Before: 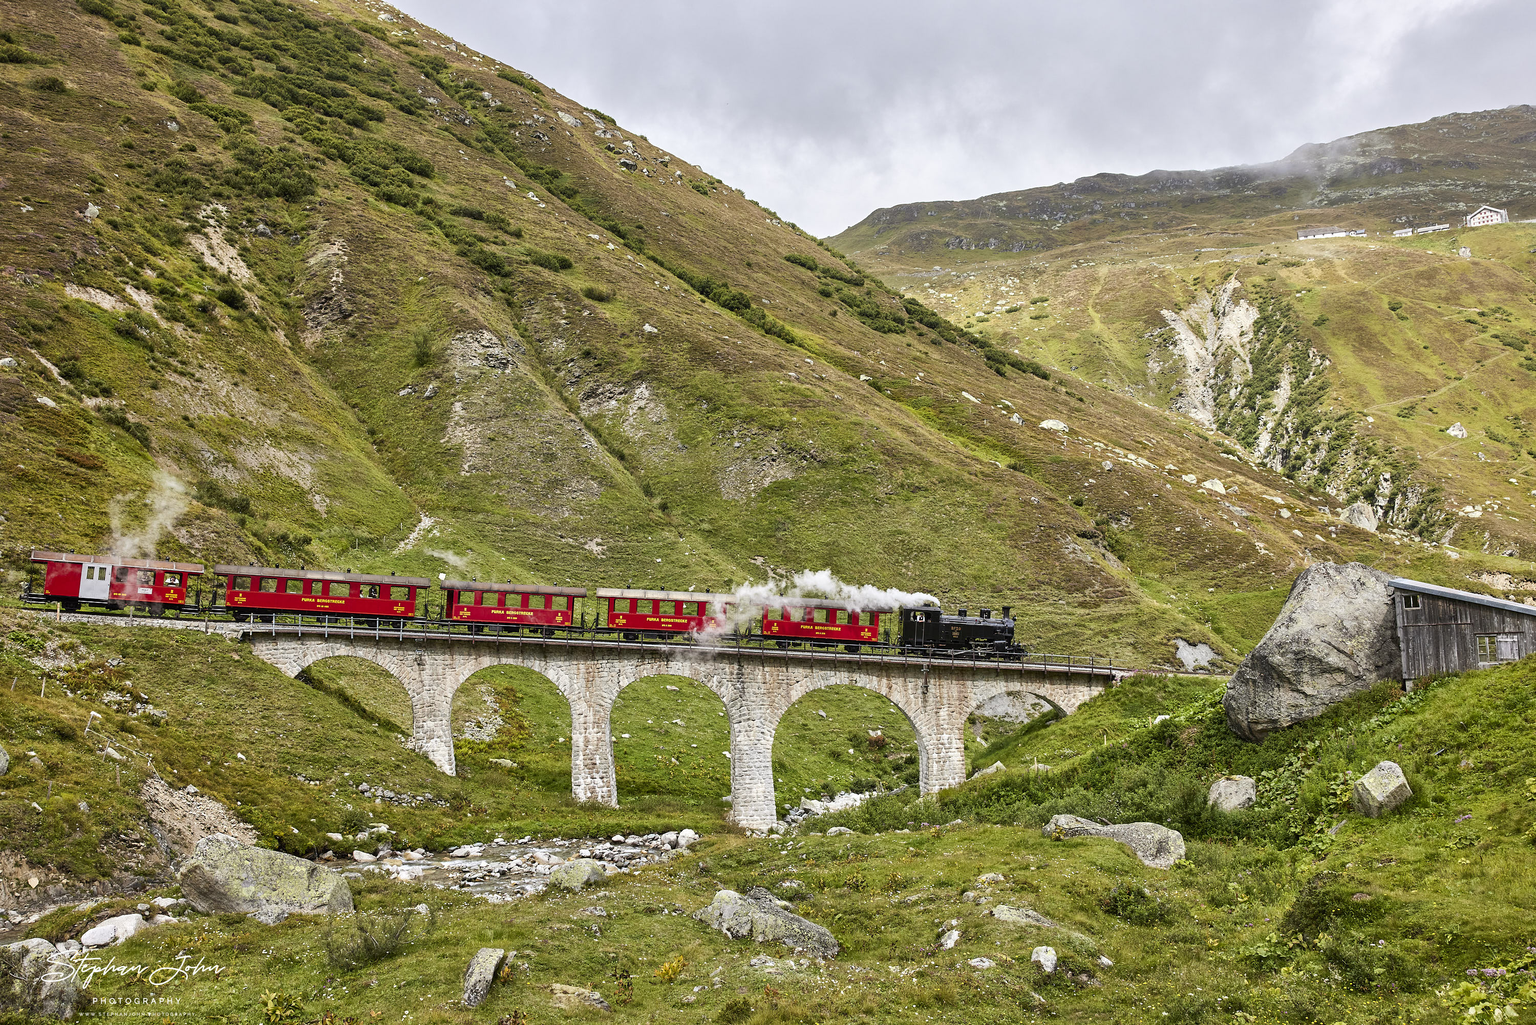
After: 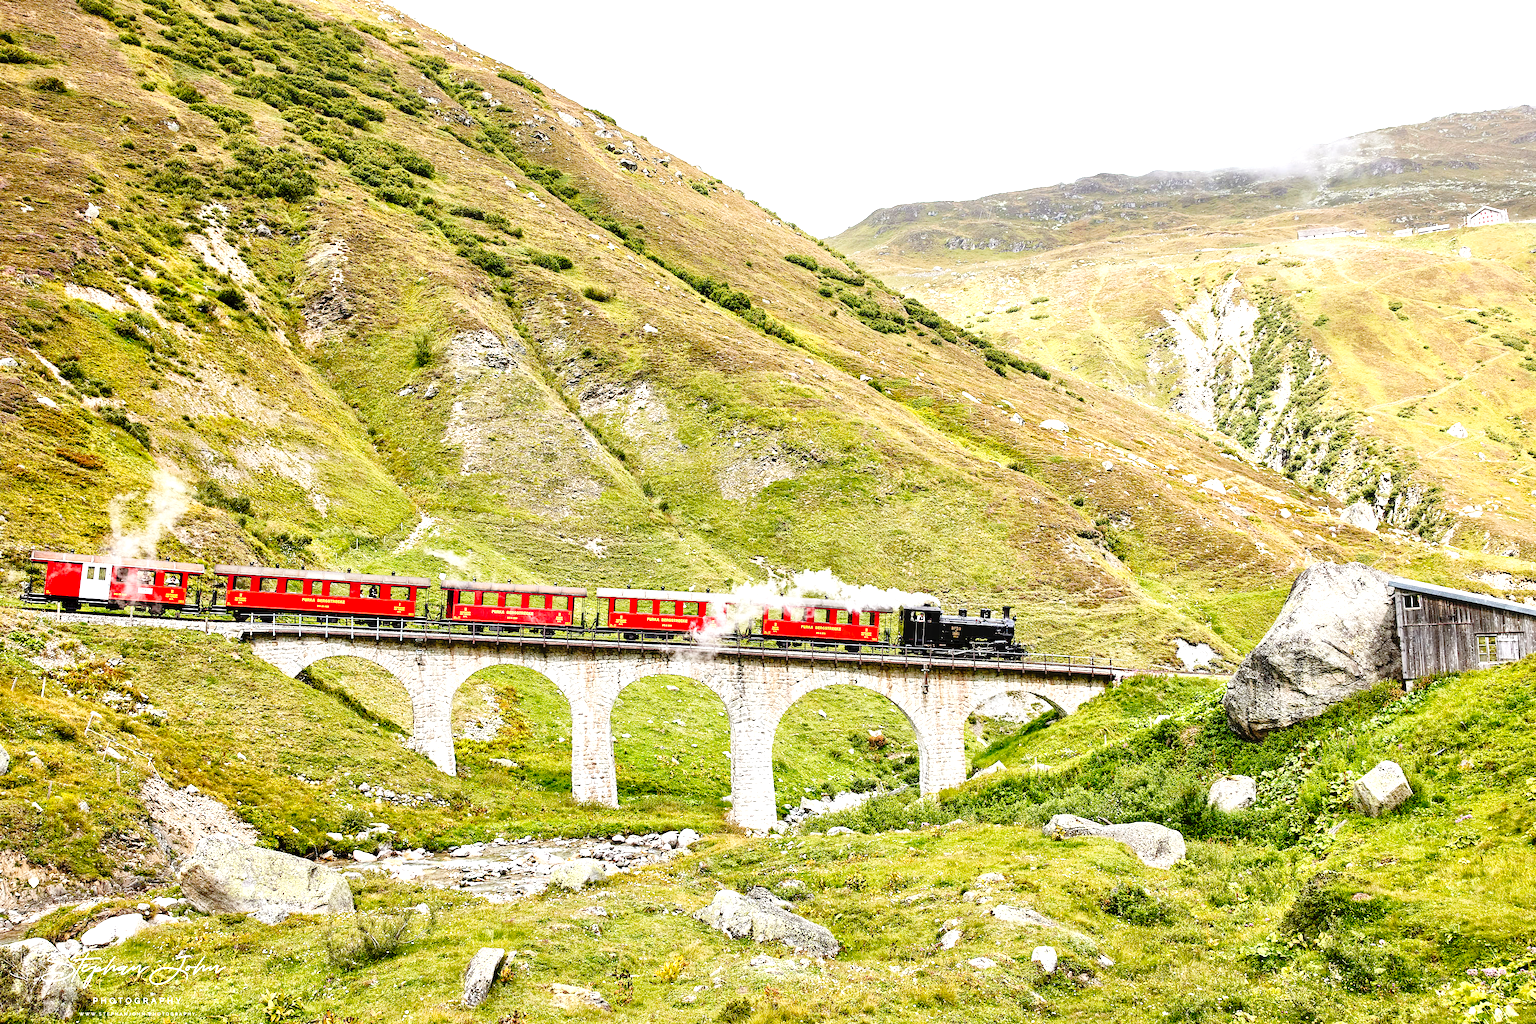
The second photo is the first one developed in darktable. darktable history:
exposure: black level correction 0.001, exposure 1 EV, compensate highlight preservation false
tone curve: curves: ch0 [(0, 0) (0.003, 0.03) (0.011, 0.03) (0.025, 0.033) (0.044, 0.035) (0.069, 0.04) (0.1, 0.046) (0.136, 0.052) (0.177, 0.08) (0.224, 0.121) (0.277, 0.225) (0.335, 0.343) (0.399, 0.456) (0.468, 0.555) (0.543, 0.647) (0.623, 0.732) (0.709, 0.808) (0.801, 0.886) (0.898, 0.947) (1, 1)], preserve colors none
